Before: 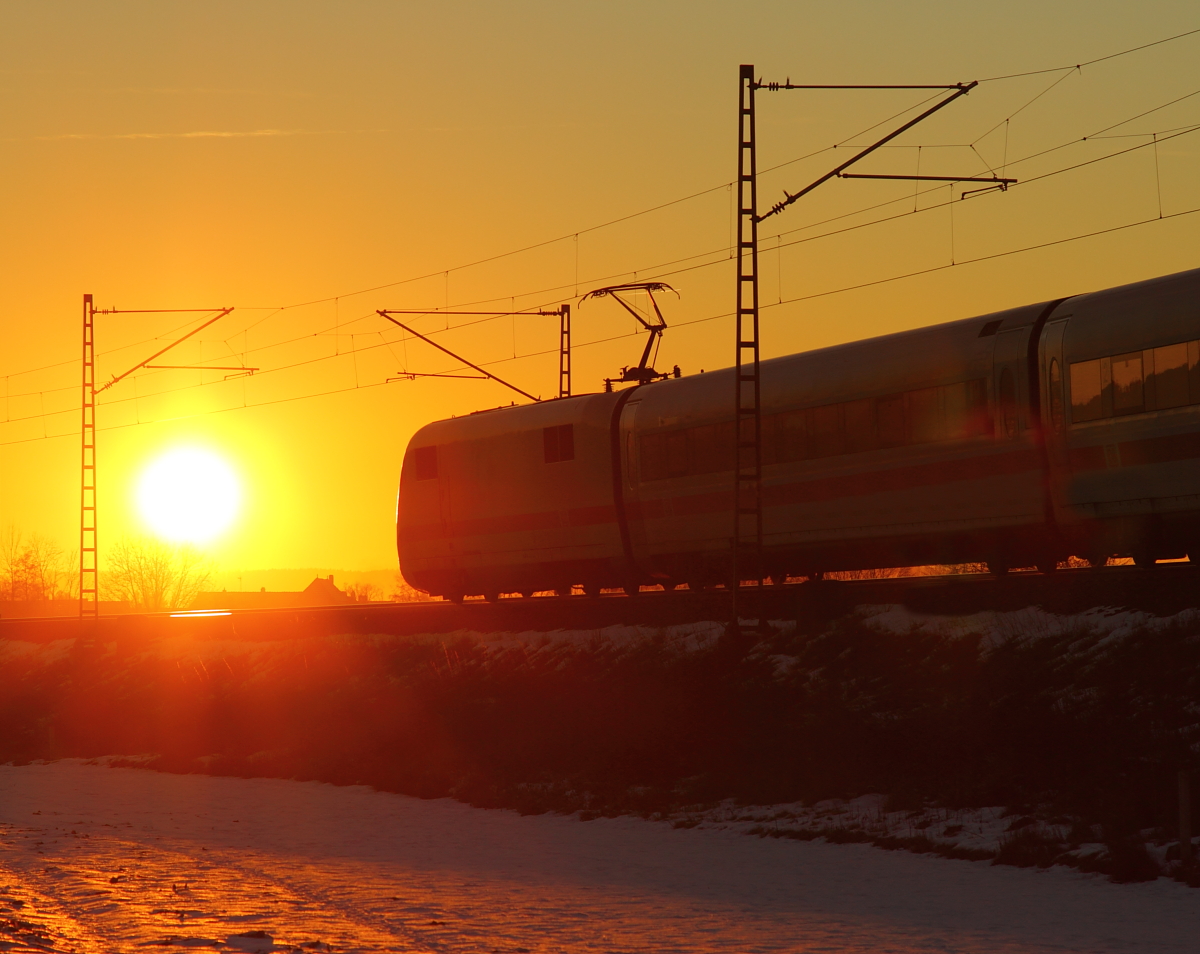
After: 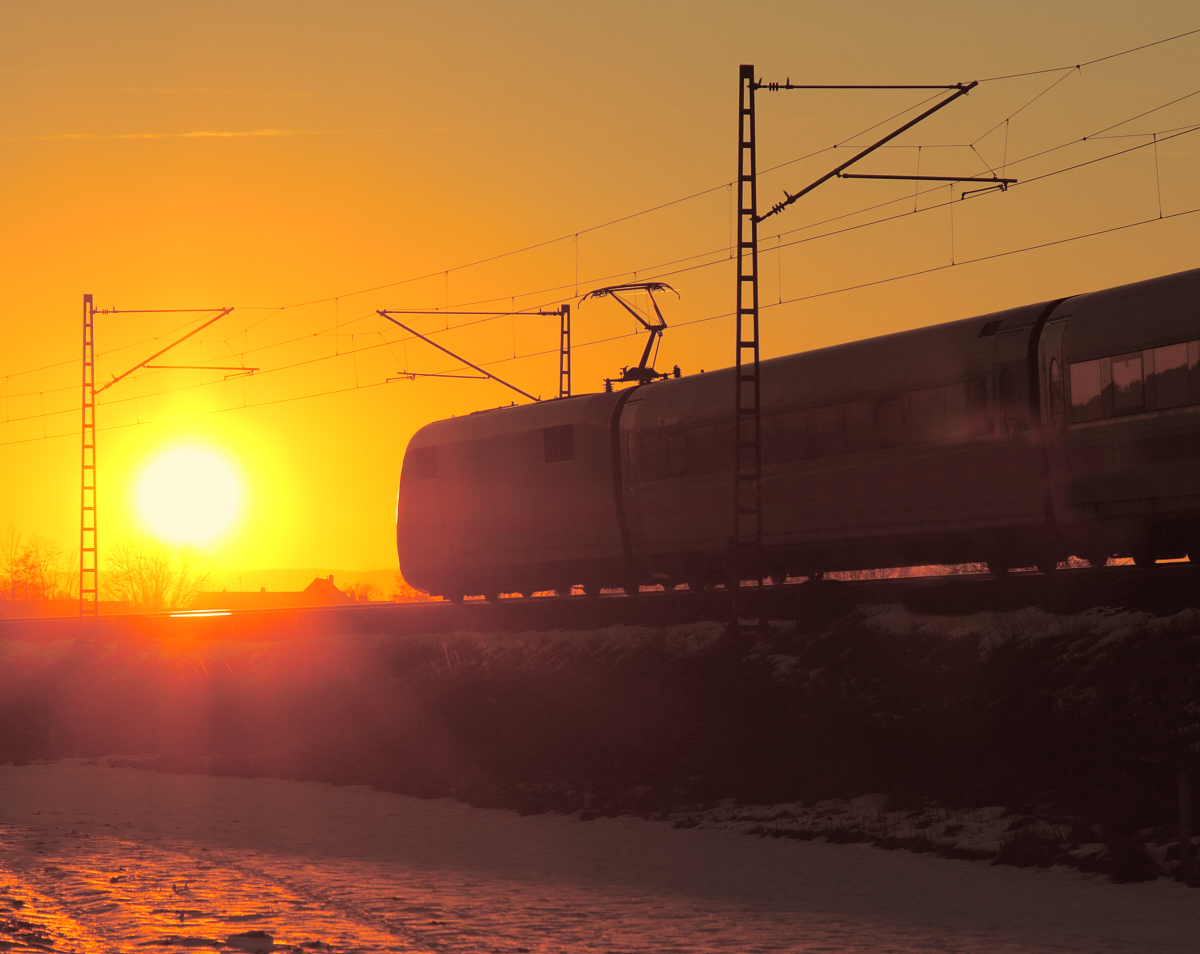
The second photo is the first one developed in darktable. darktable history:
white balance: red 1.08, blue 0.791
split-toning: shadows › saturation 0.24, highlights › hue 54°, highlights › saturation 0.24
